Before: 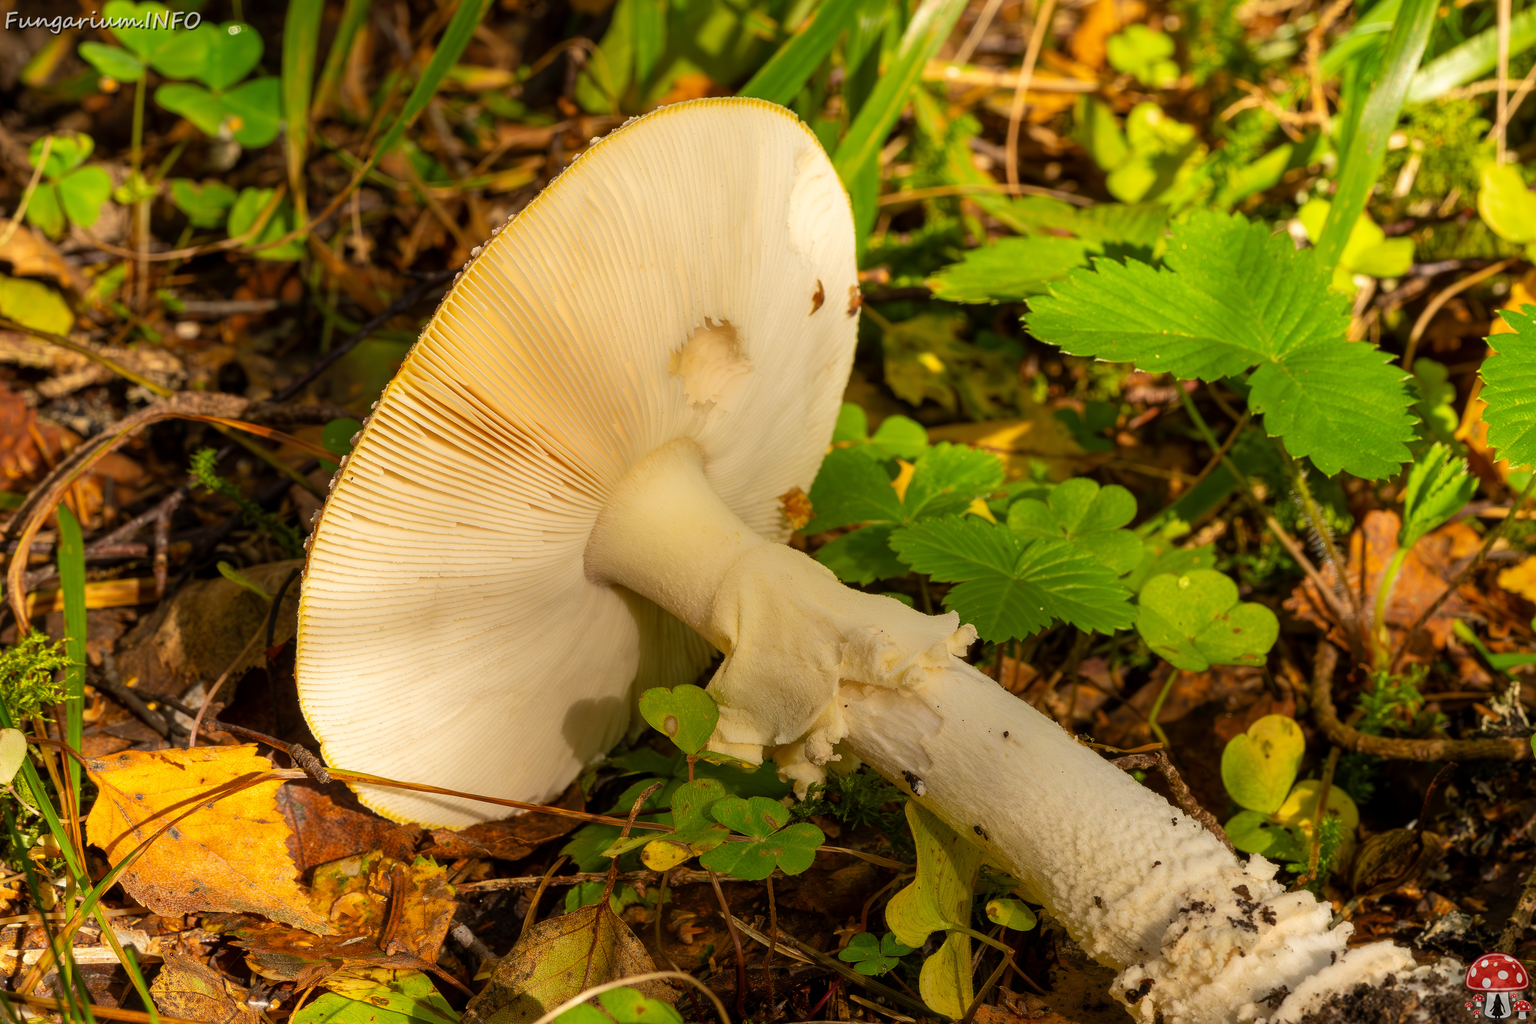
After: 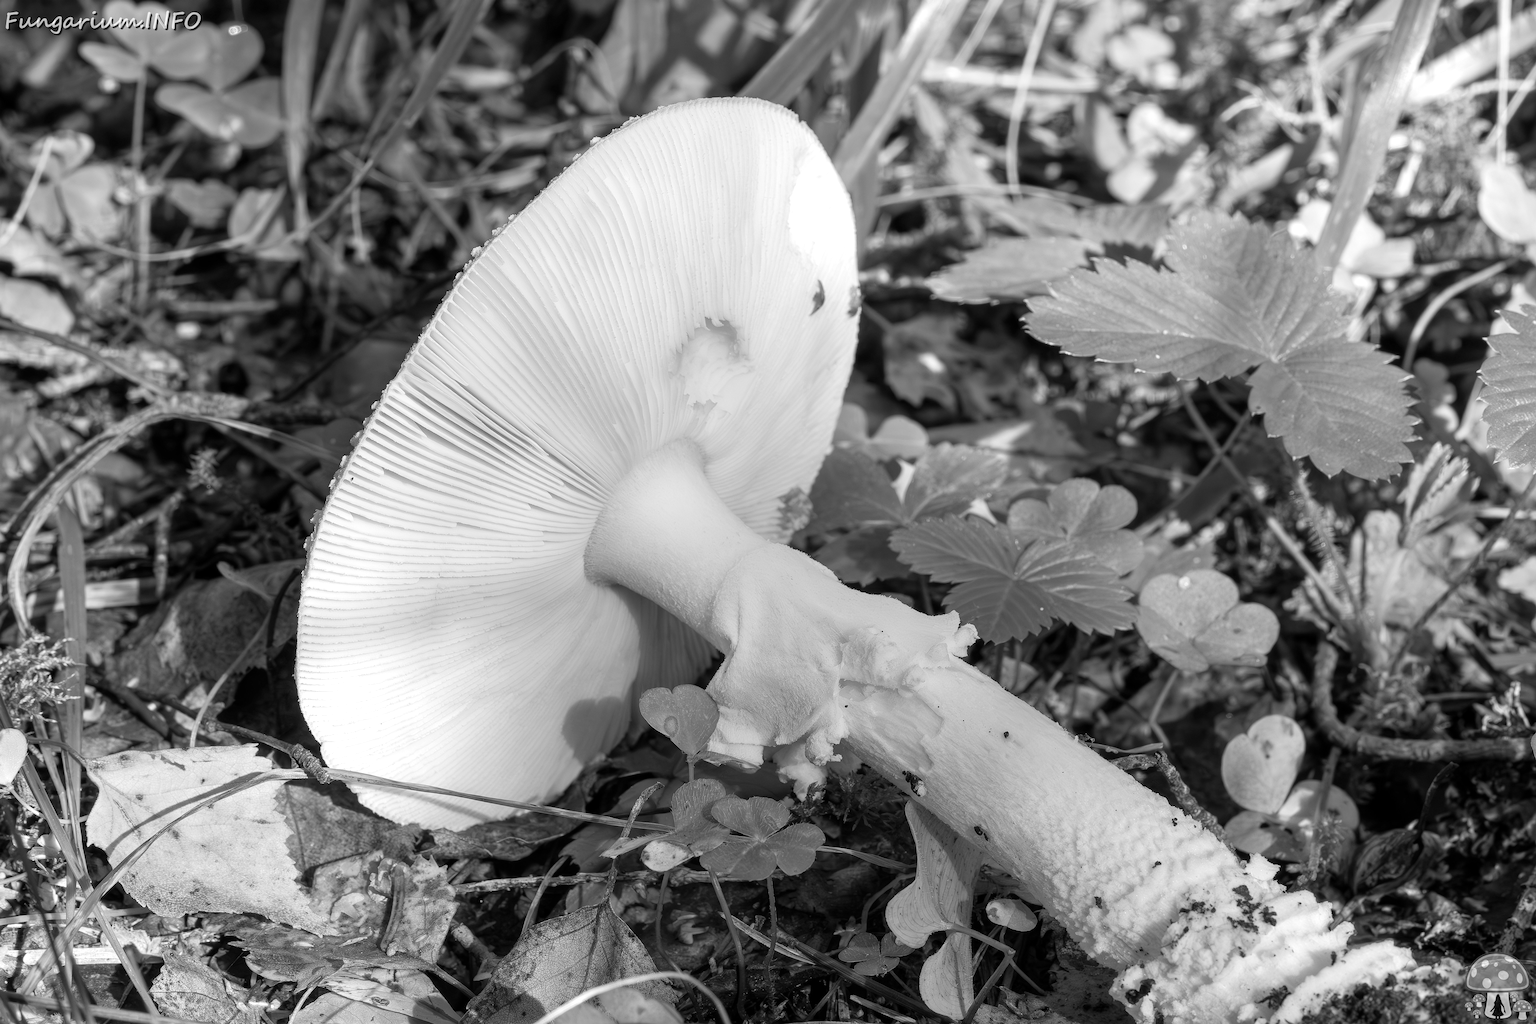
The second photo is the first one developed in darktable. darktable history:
white balance: red 1.467, blue 0.684
monochrome: on, module defaults
